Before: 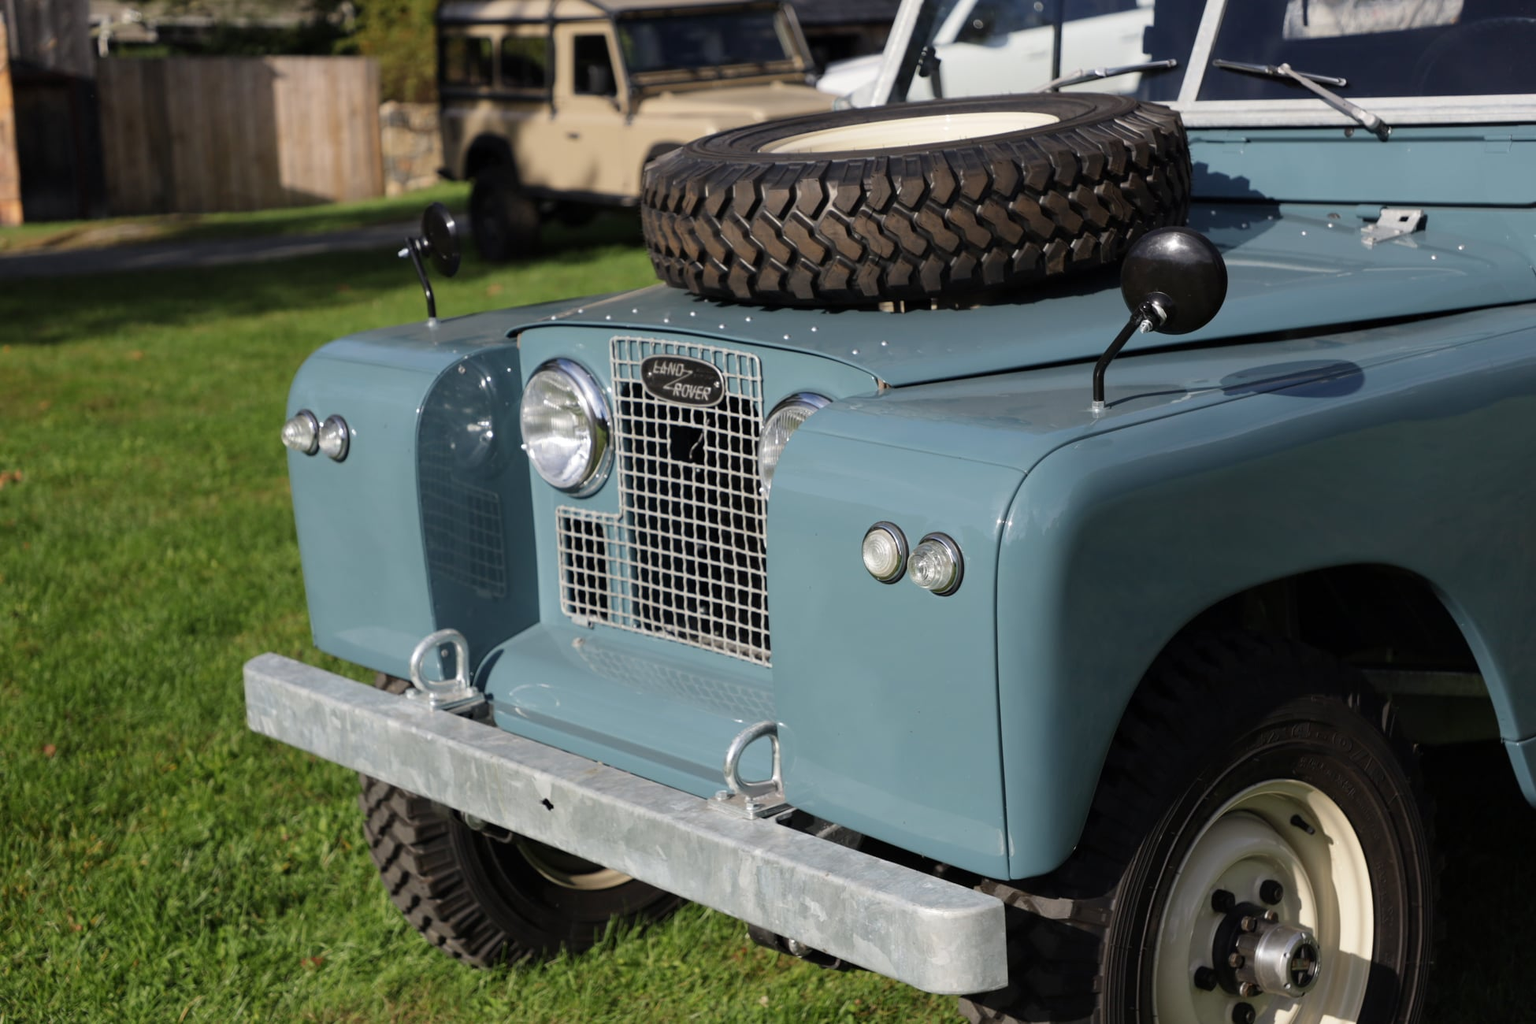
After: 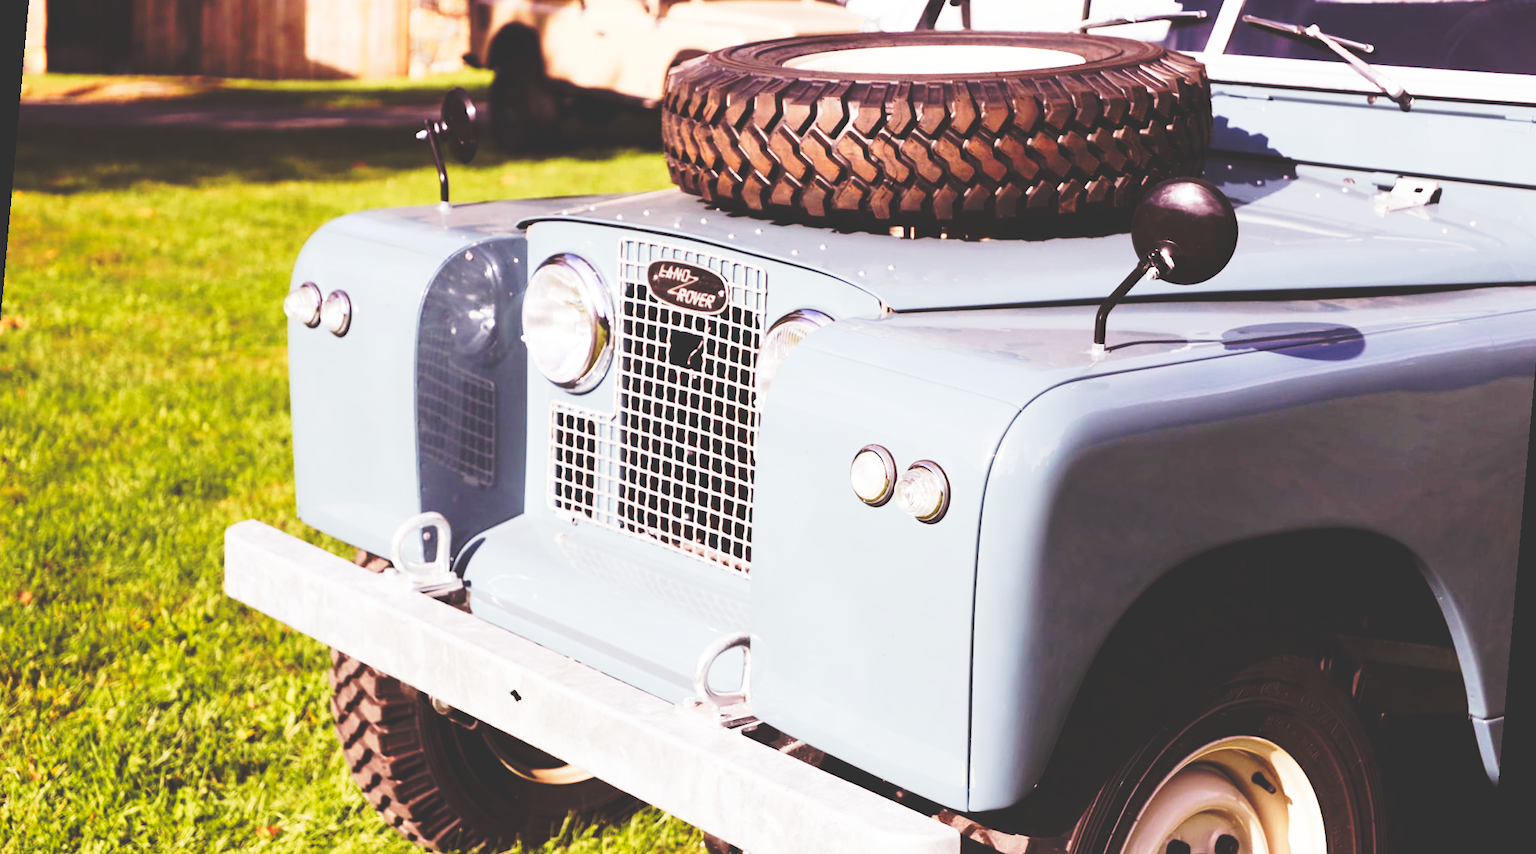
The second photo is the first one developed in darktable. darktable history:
rgb levels: mode RGB, independent channels, levels [[0, 0.474, 1], [0, 0.5, 1], [0, 0.5, 1]]
crop and rotate: left 2.991%, top 13.302%, right 1.981%, bottom 12.636%
base curve: curves: ch0 [(0, 0) (0.007, 0.004) (0.027, 0.03) (0.046, 0.07) (0.207, 0.54) (0.442, 0.872) (0.673, 0.972) (1, 1)], preserve colors none
rotate and perspective: rotation 5.12°, automatic cropping off
tone curve: curves: ch0 [(0, 0) (0.003, 0.203) (0.011, 0.203) (0.025, 0.21) (0.044, 0.22) (0.069, 0.231) (0.1, 0.243) (0.136, 0.255) (0.177, 0.277) (0.224, 0.305) (0.277, 0.346) (0.335, 0.412) (0.399, 0.492) (0.468, 0.571) (0.543, 0.658) (0.623, 0.75) (0.709, 0.837) (0.801, 0.905) (0.898, 0.955) (1, 1)], preserve colors none
